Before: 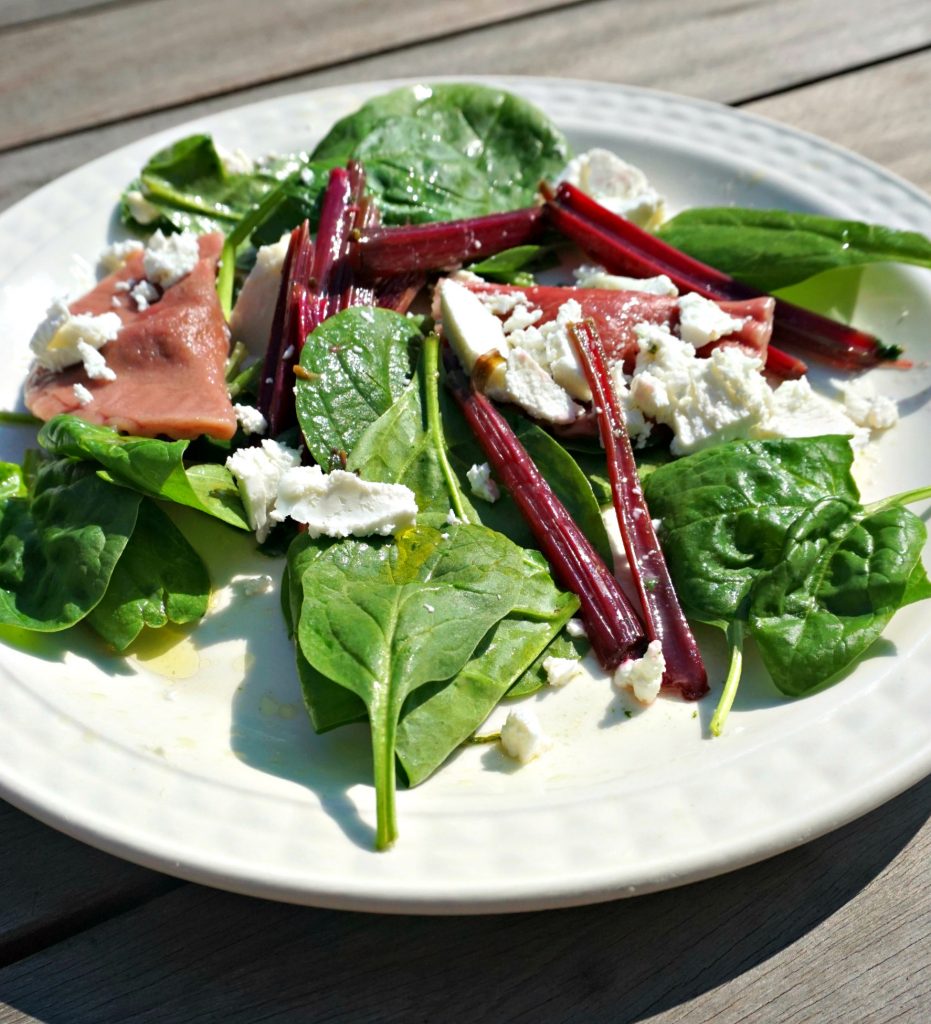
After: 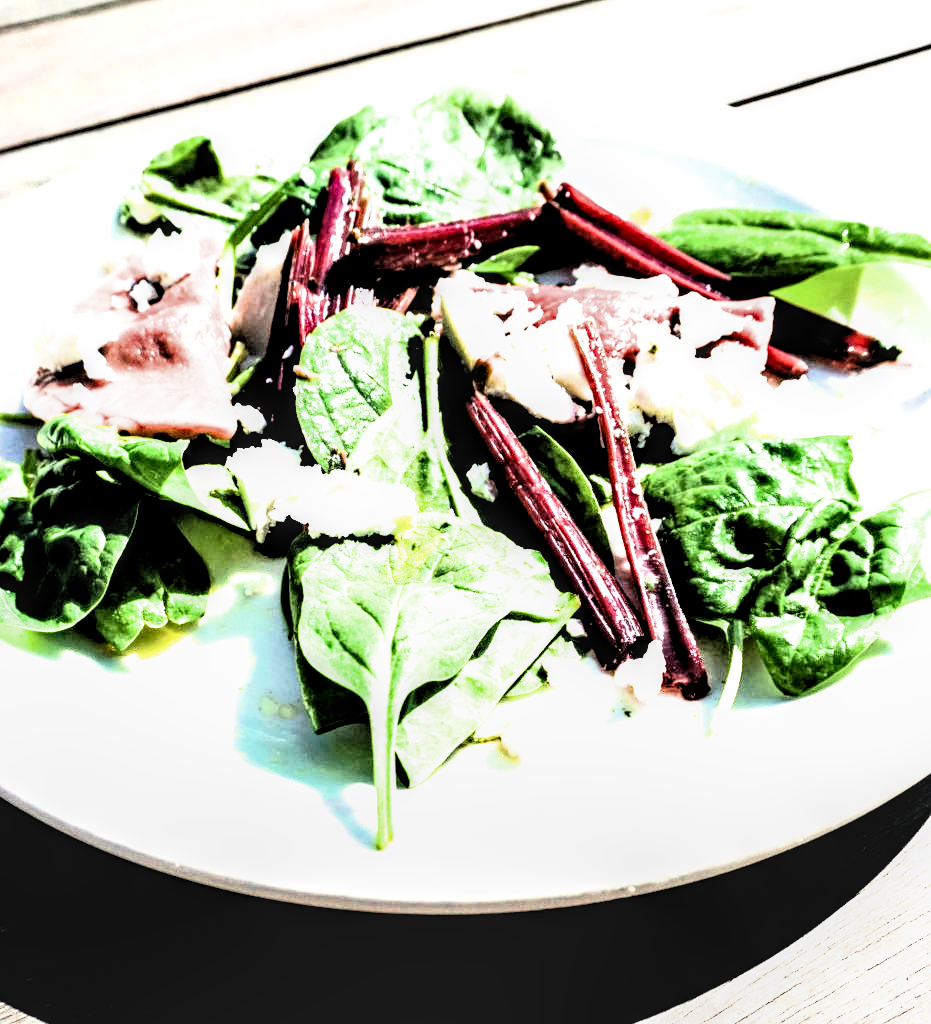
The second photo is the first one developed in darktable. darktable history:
filmic rgb: black relative exposure -3.57 EV, white relative exposure 2.29 EV, hardness 3.41
exposure: black level correction 0.001, exposure 0.5 EV, compensate exposure bias true, compensate highlight preservation false
local contrast: detail 160%
white balance: emerald 1
rgb curve: curves: ch0 [(0, 0) (0.21, 0.15) (0.24, 0.21) (0.5, 0.75) (0.75, 0.96) (0.89, 0.99) (1, 1)]; ch1 [(0, 0.02) (0.21, 0.13) (0.25, 0.2) (0.5, 0.67) (0.75, 0.9) (0.89, 0.97) (1, 1)]; ch2 [(0, 0.02) (0.21, 0.13) (0.25, 0.2) (0.5, 0.67) (0.75, 0.9) (0.89, 0.97) (1, 1)], compensate middle gray true
shadows and highlights: radius 331.84, shadows 53.55, highlights -100, compress 94.63%, highlights color adjustment 73.23%, soften with gaussian
